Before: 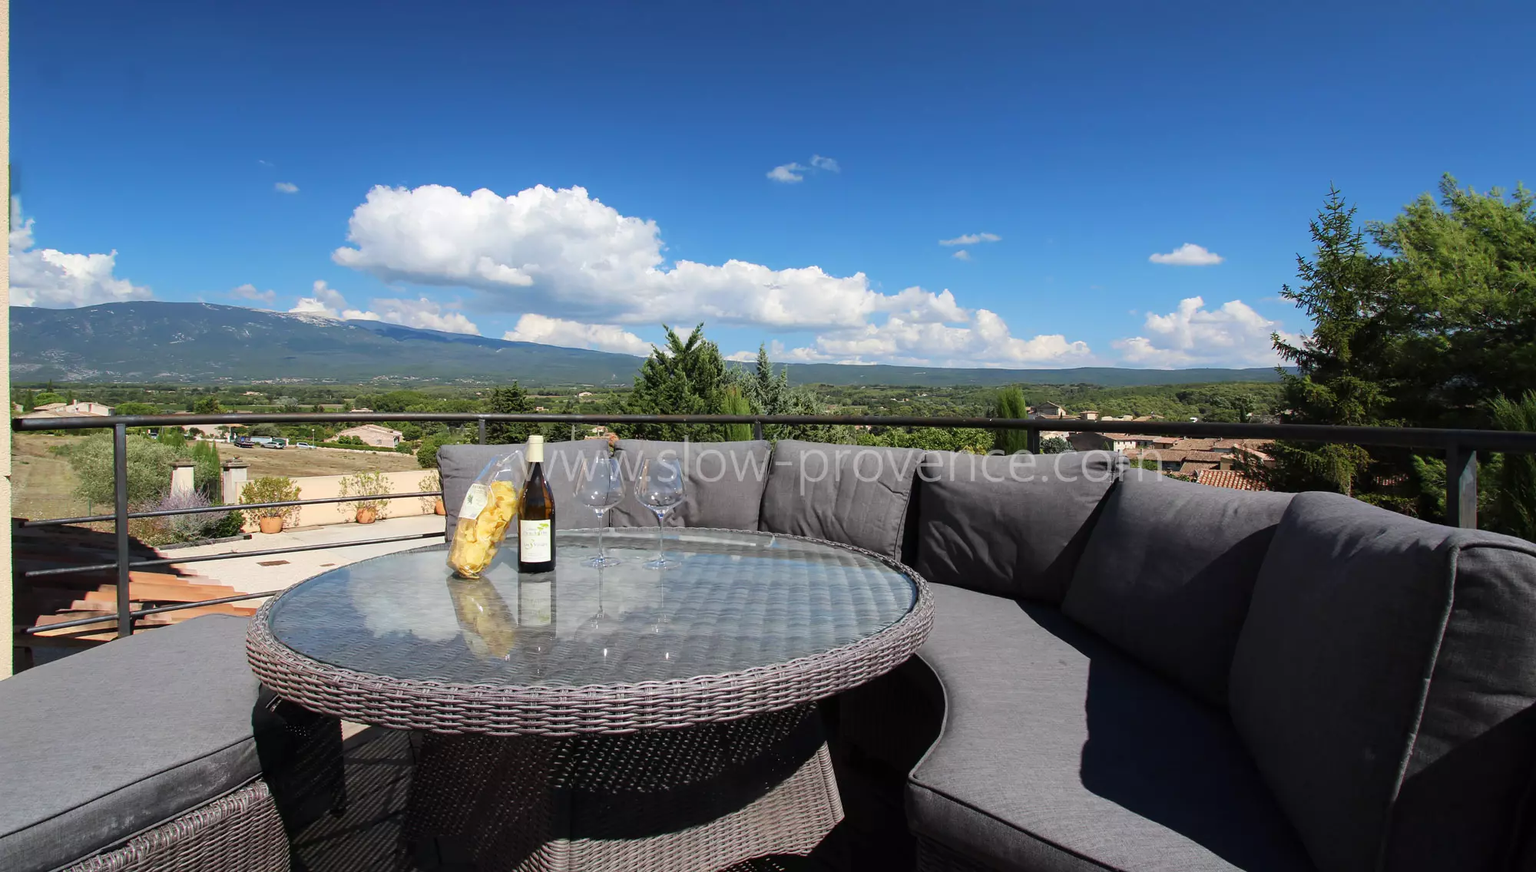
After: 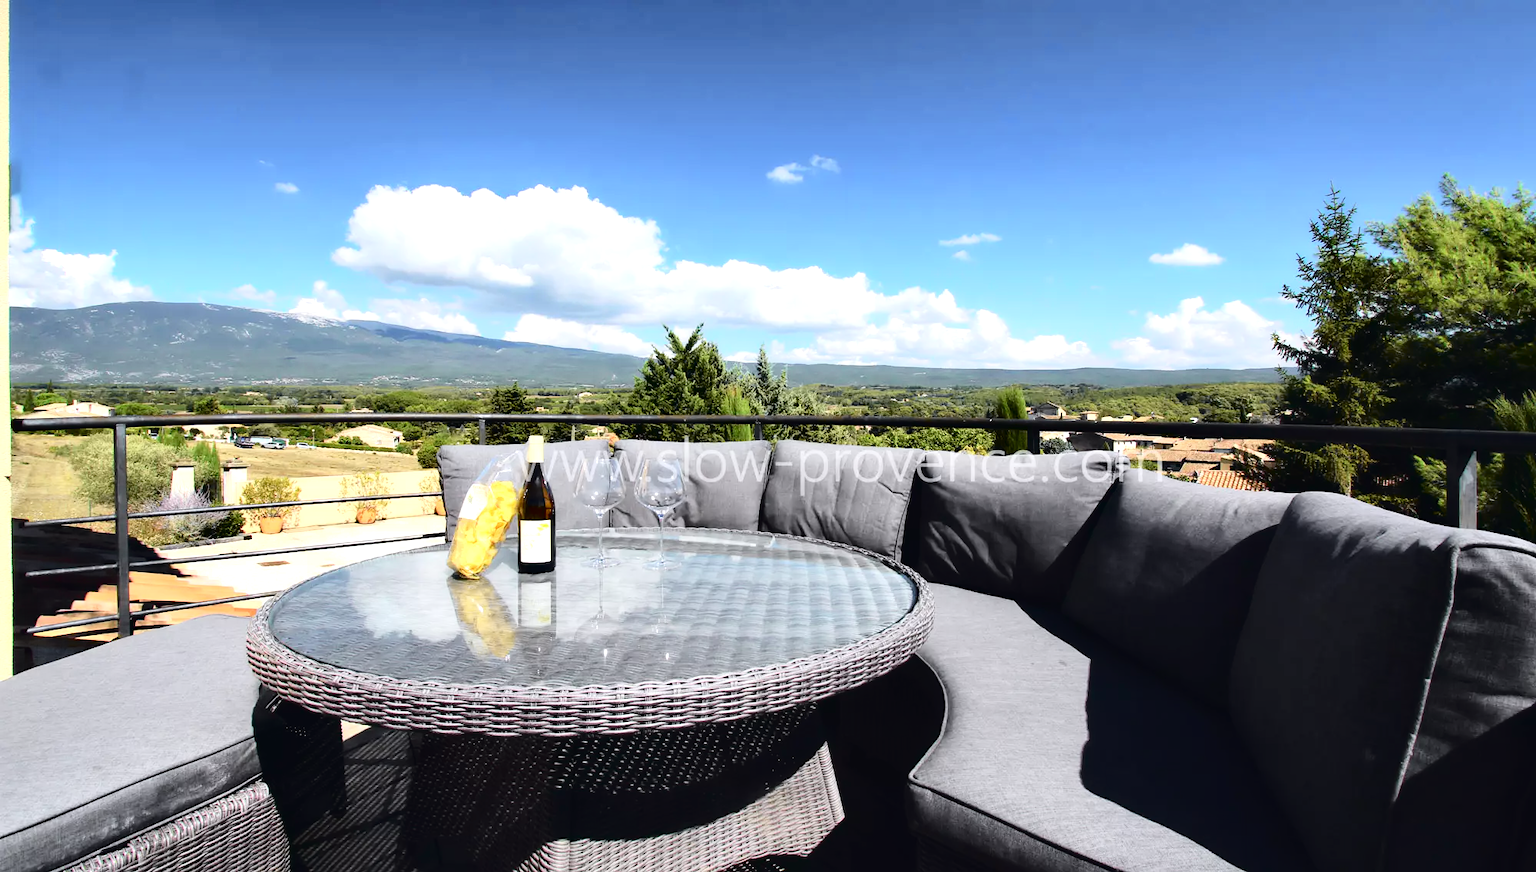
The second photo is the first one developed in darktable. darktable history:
contrast equalizer: y [[0.514, 0.573, 0.581, 0.508, 0.5, 0.5], [0.5 ×6], [0.5 ×6], [0 ×6], [0 ×6]]
tone curve: curves: ch0 [(0, 0.023) (0.104, 0.058) (0.21, 0.162) (0.469, 0.524) (0.579, 0.65) (0.725, 0.8) (0.858, 0.903) (1, 0.974)]; ch1 [(0, 0) (0.414, 0.395) (0.447, 0.447) (0.502, 0.501) (0.521, 0.512) (0.566, 0.566) (0.618, 0.61) (0.654, 0.642) (1, 1)]; ch2 [(0, 0) (0.369, 0.388) (0.437, 0.453) (0.492, 0.485) (0.524, 0.508) (0.553, 0.566) (0.583, 0.608) (1, 1)], color space Lab, independent channels, preserve colors none
exposure: black level correction 0, exposure 0.7 EV, compensate exposure bias true, compensate highlight preservation false
